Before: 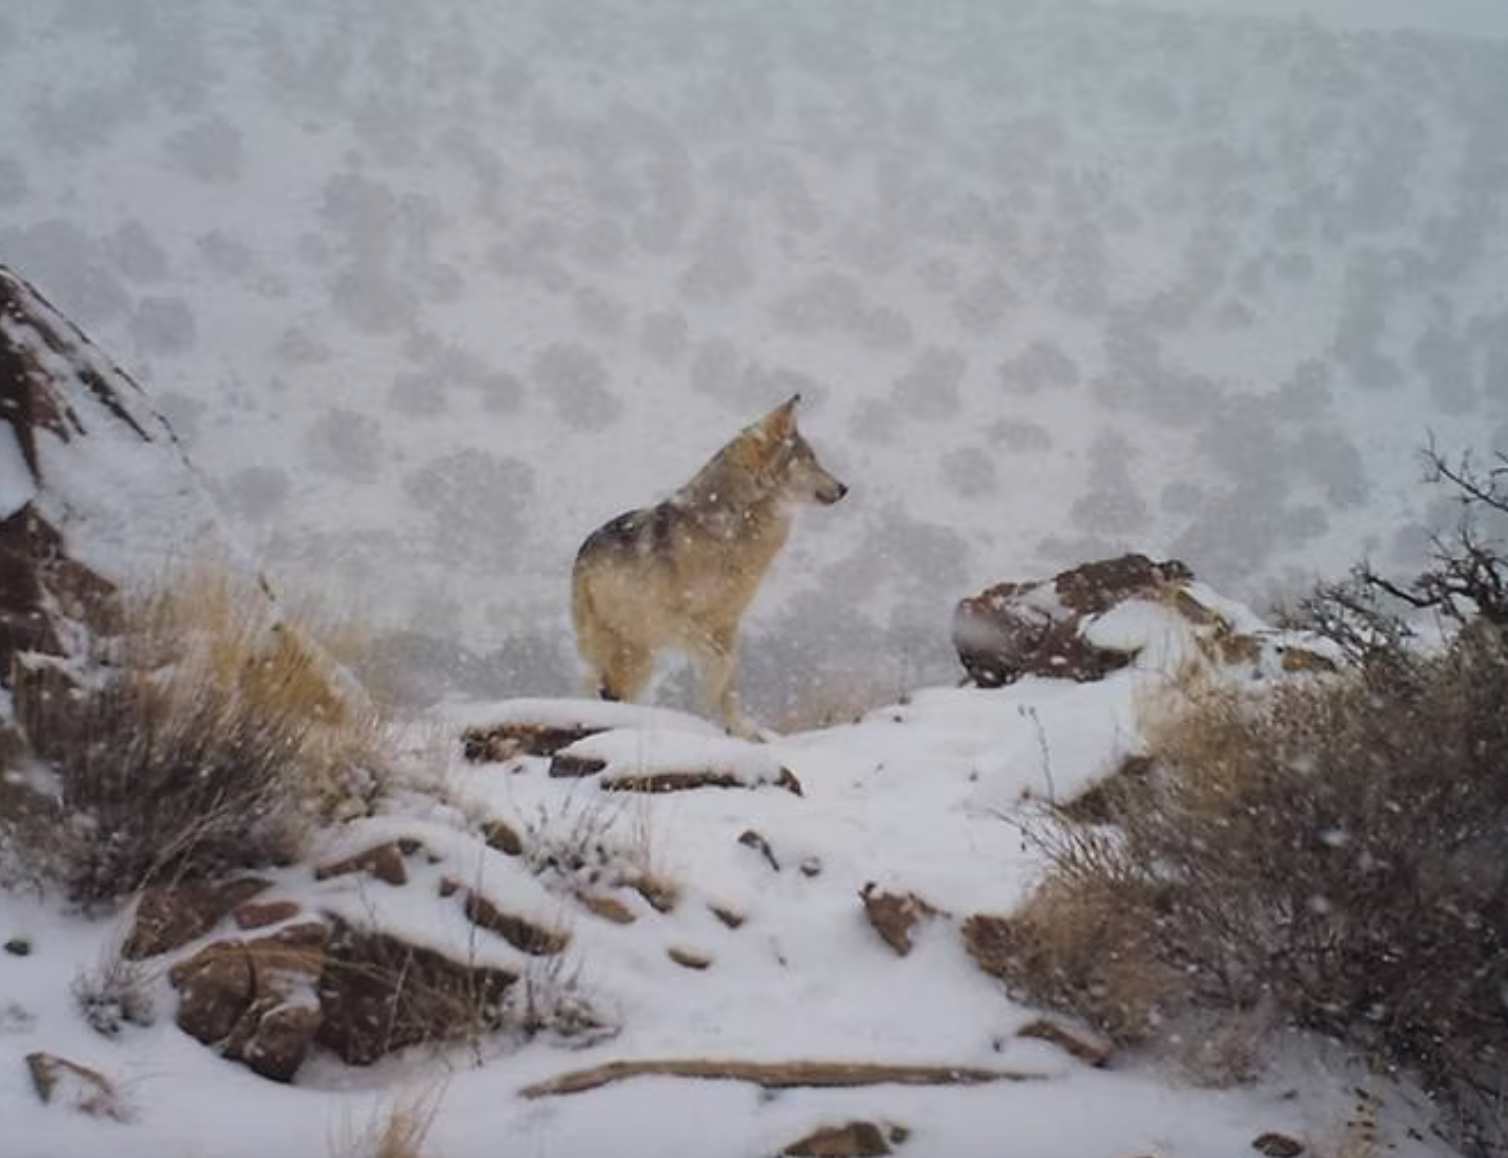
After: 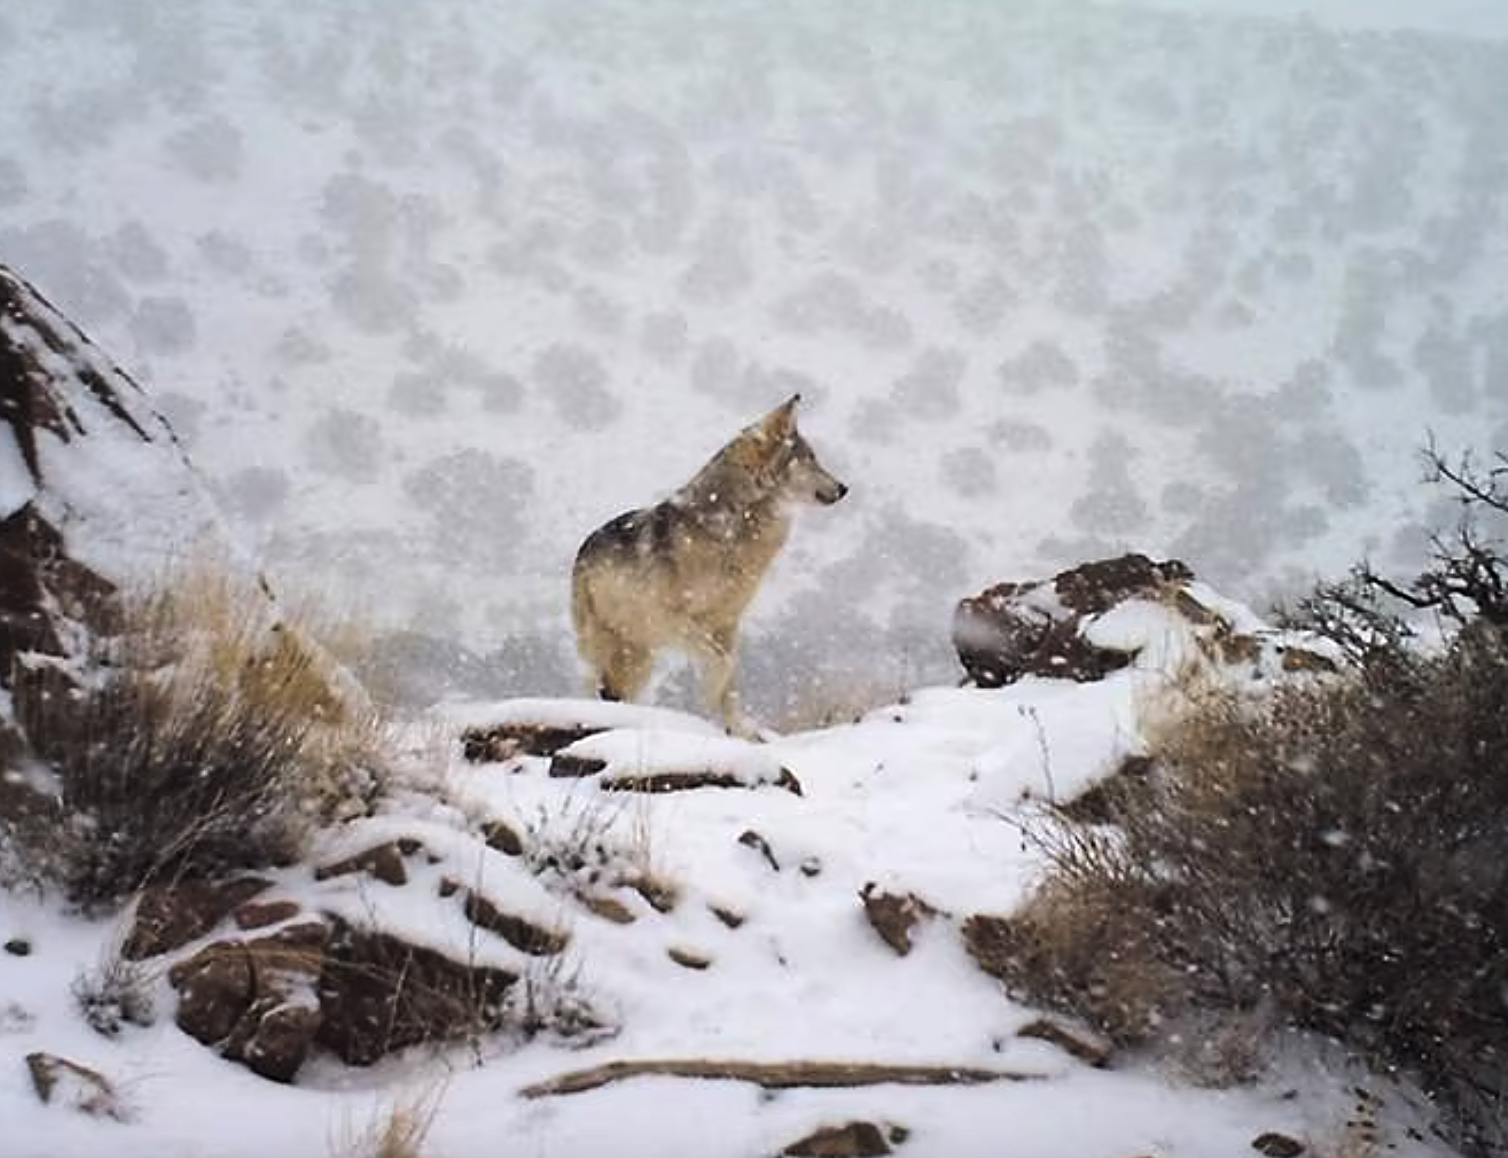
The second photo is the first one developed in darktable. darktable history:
sharpen: on, module defaults
tone equalizer: -8 EV -0.75 EV, -7 EV -0.7 EV, -6 EV -0.6 EV, -5 EV -0.4 EV, -3 EV 0.4 EV, -2 EV 0.6 EV, -1 EV 0.7 EV, +0 EV 0.75 EV, edges refinement/feathering 500, mask exposure compensation -1.57 EV, preserve details no
